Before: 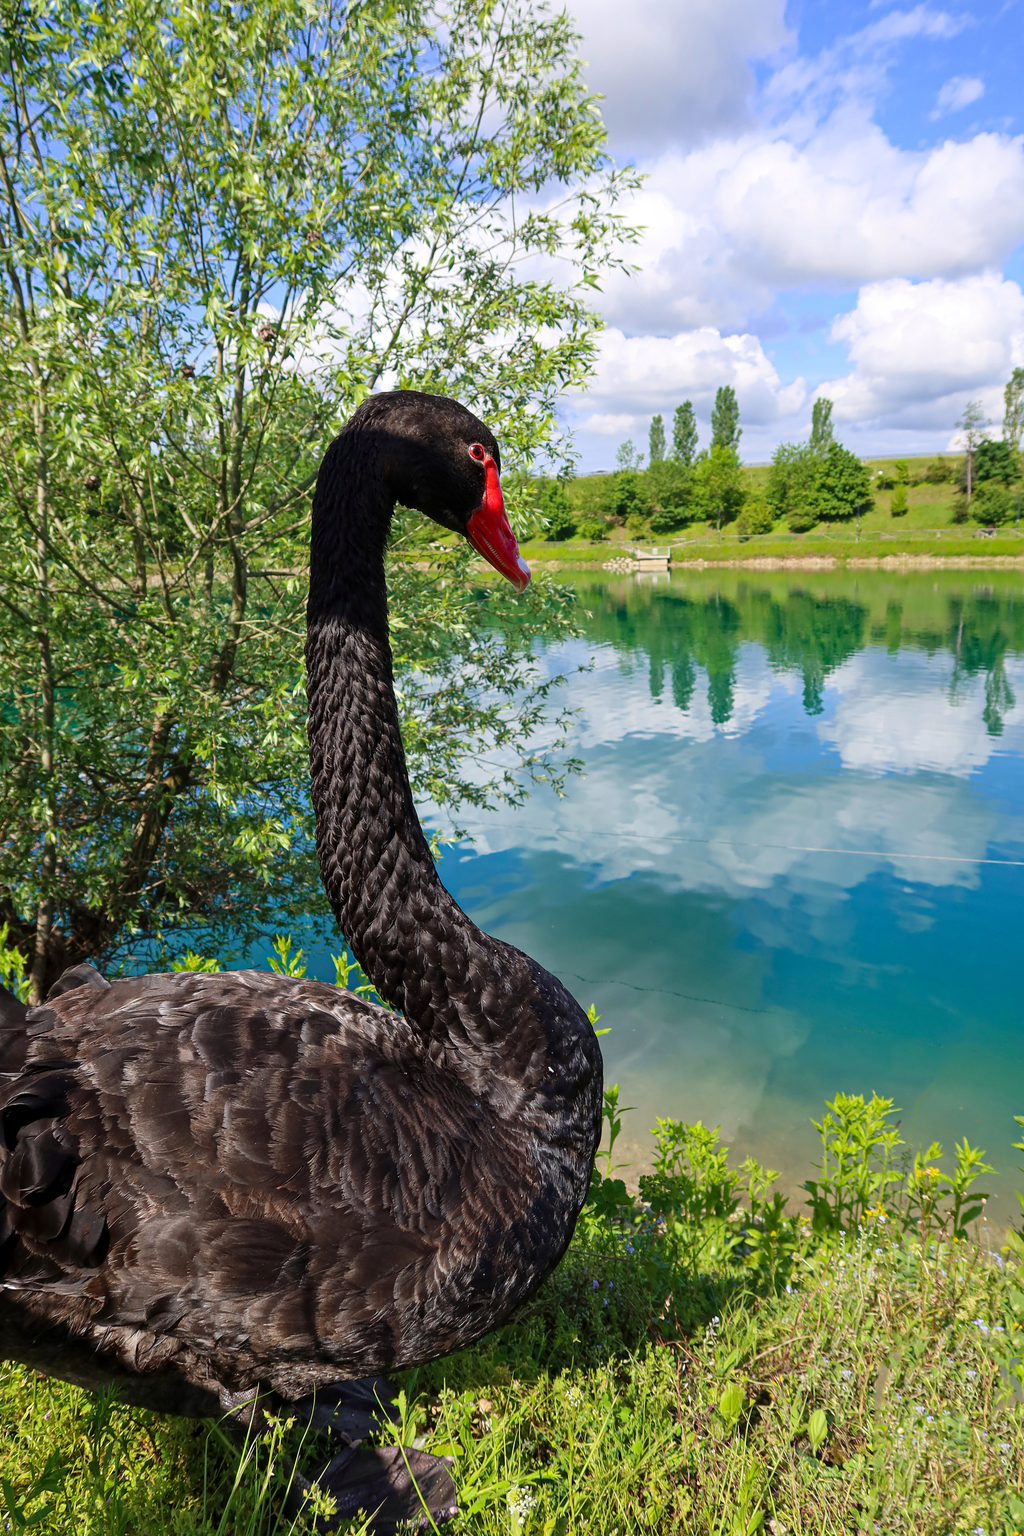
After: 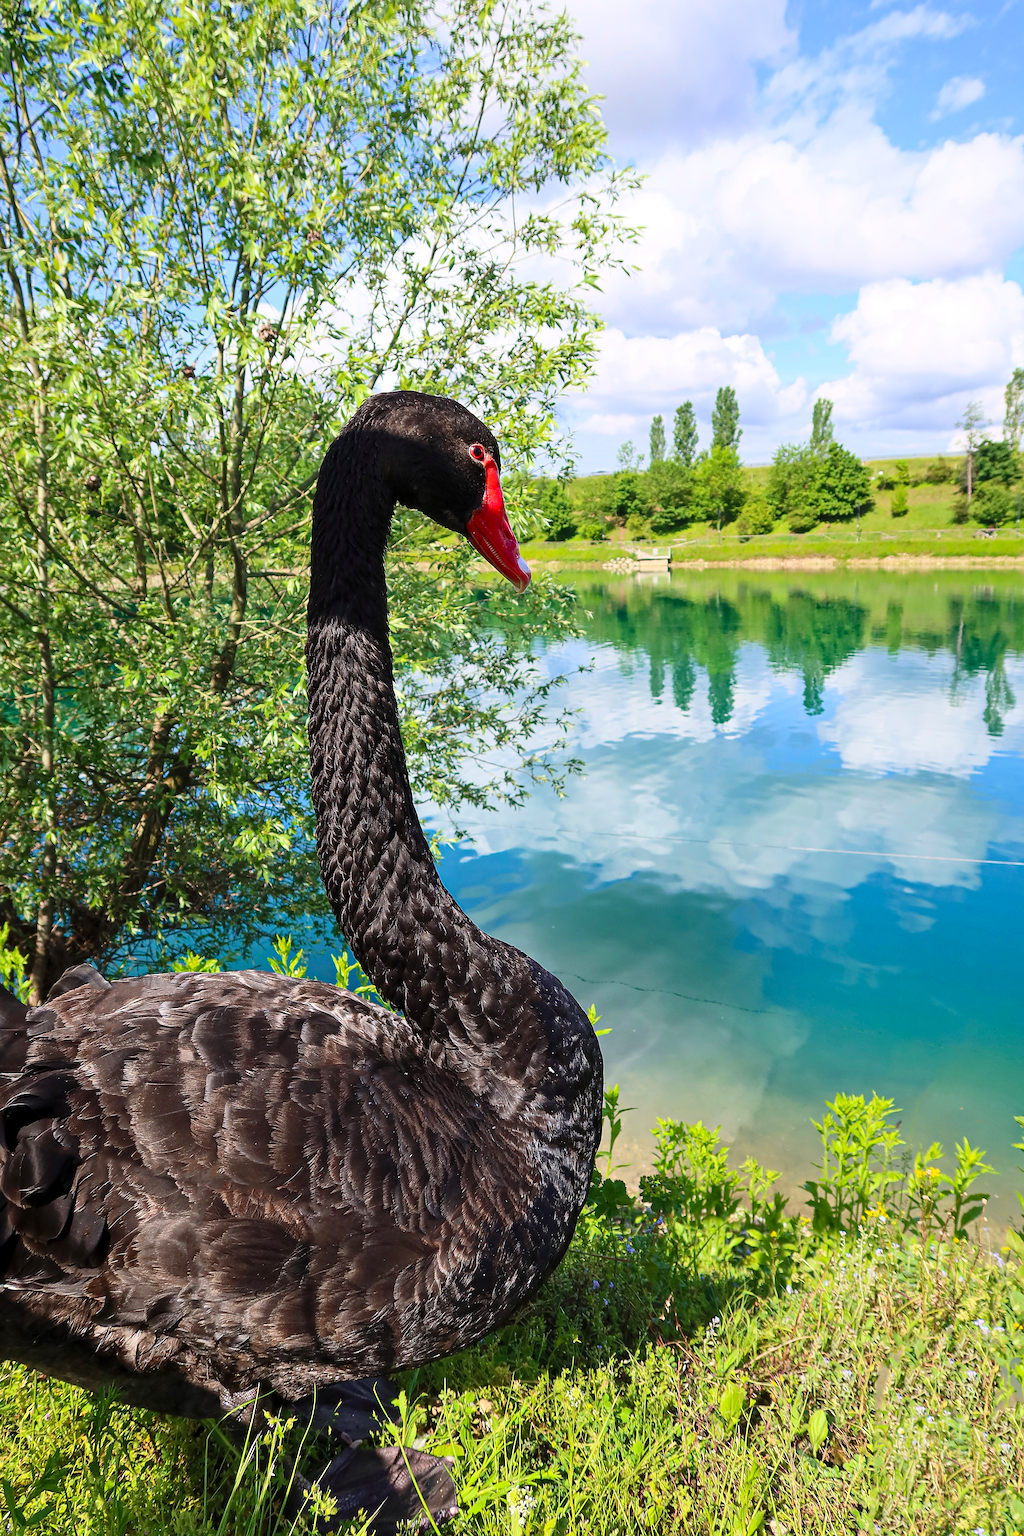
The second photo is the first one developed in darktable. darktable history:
contrast brightness saturation: contrast 0.199, brightness 0.141, saturation 0.147
sharpen: radius 1.372, amount 1.238, threshold 0.842
